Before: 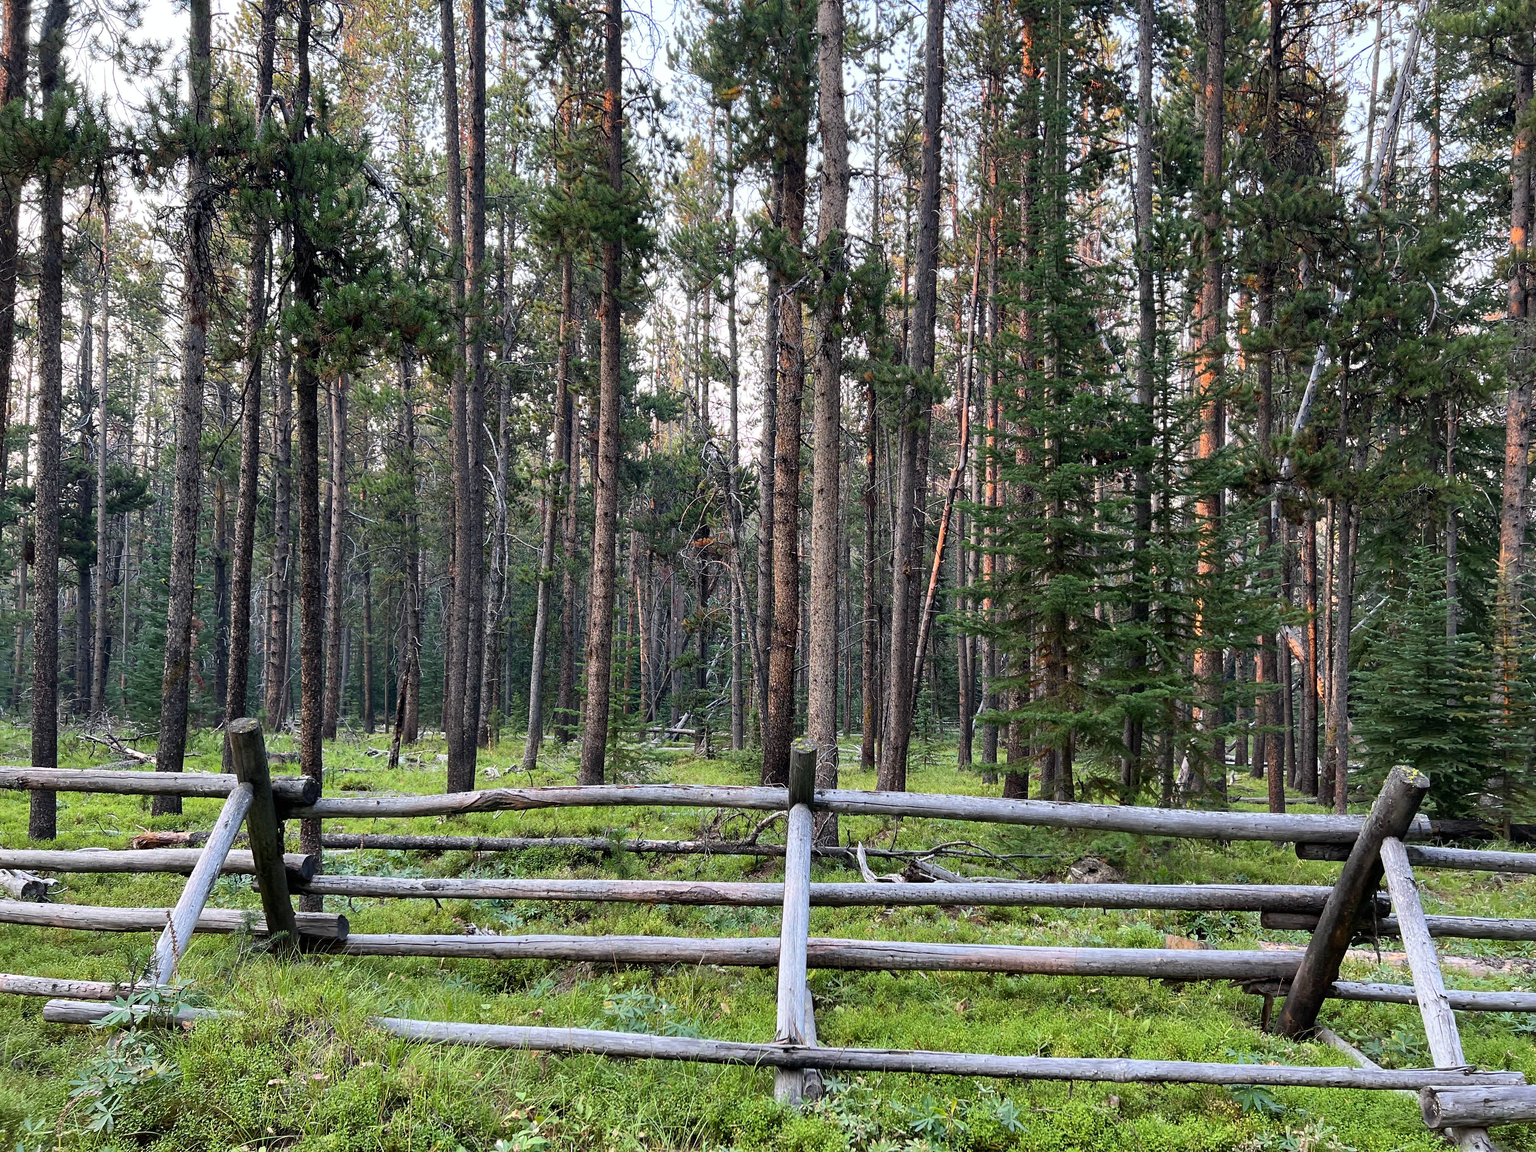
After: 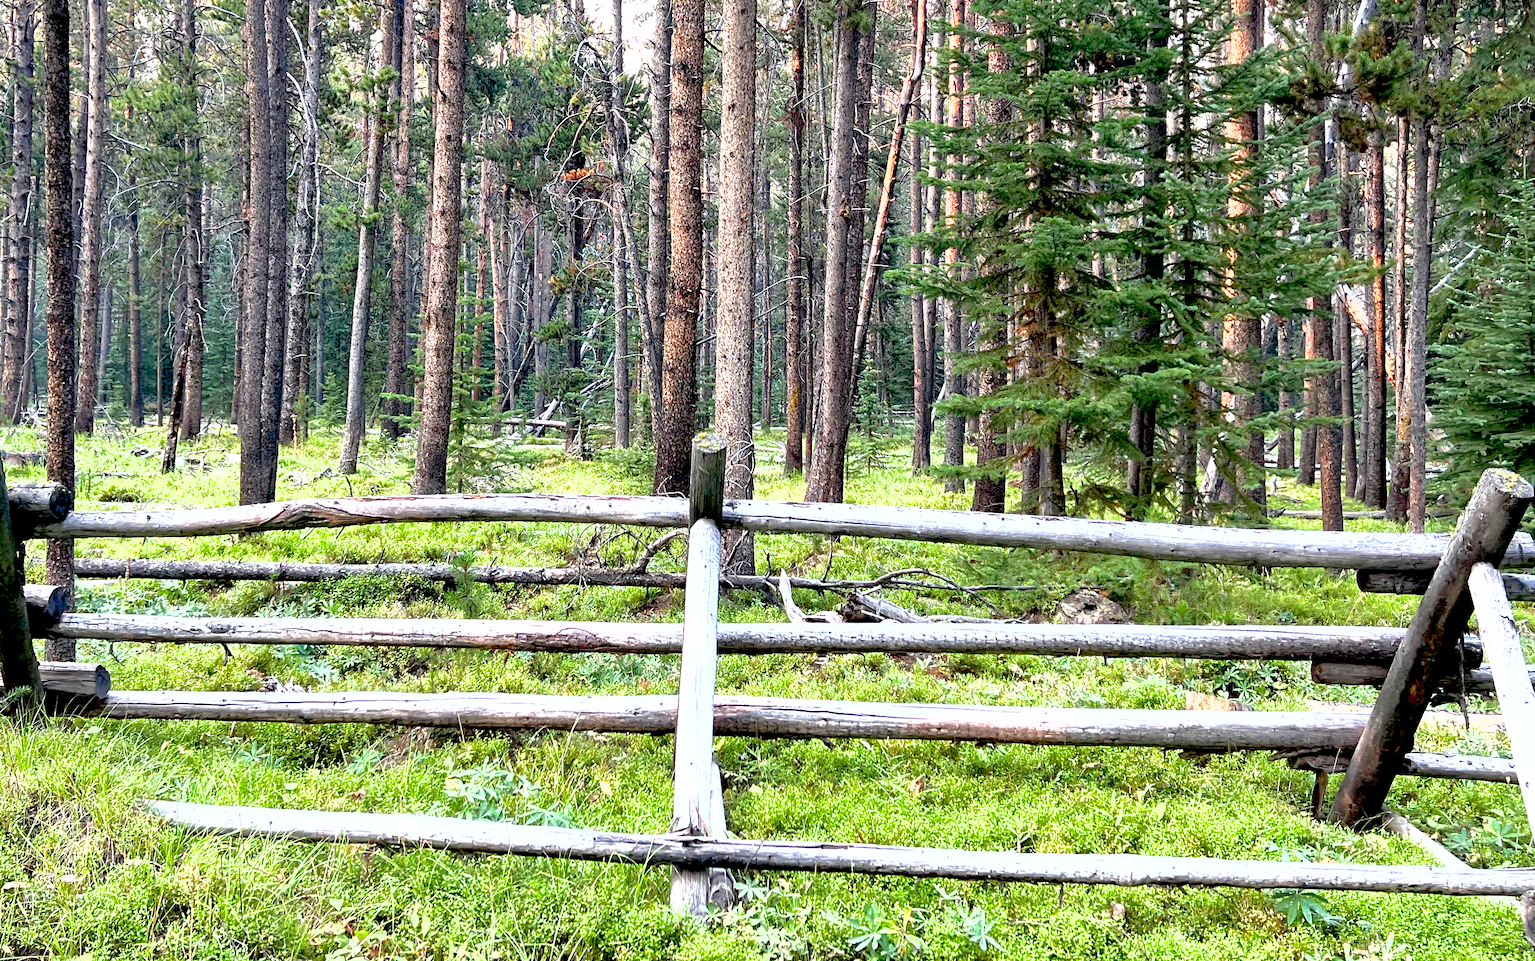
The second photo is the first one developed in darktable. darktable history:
crop and rotate: left 17.308%, top 35.582%, right 6.766%, bottom 1.039%
shadows and highlights: on, module defaults
exposure: black level correction 0.009, exposure 1.417 EV, compensate exposure bias true, compensate highlight preservation false
